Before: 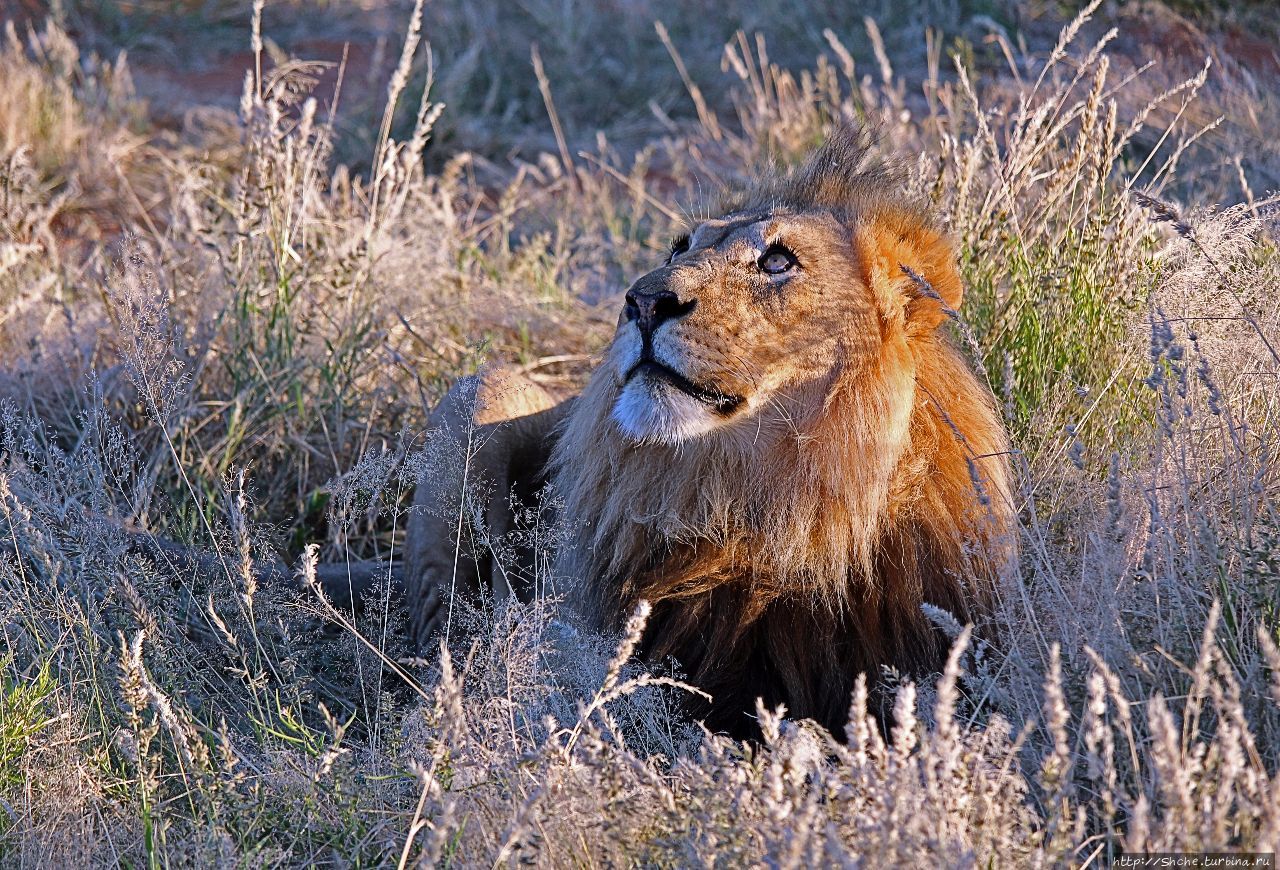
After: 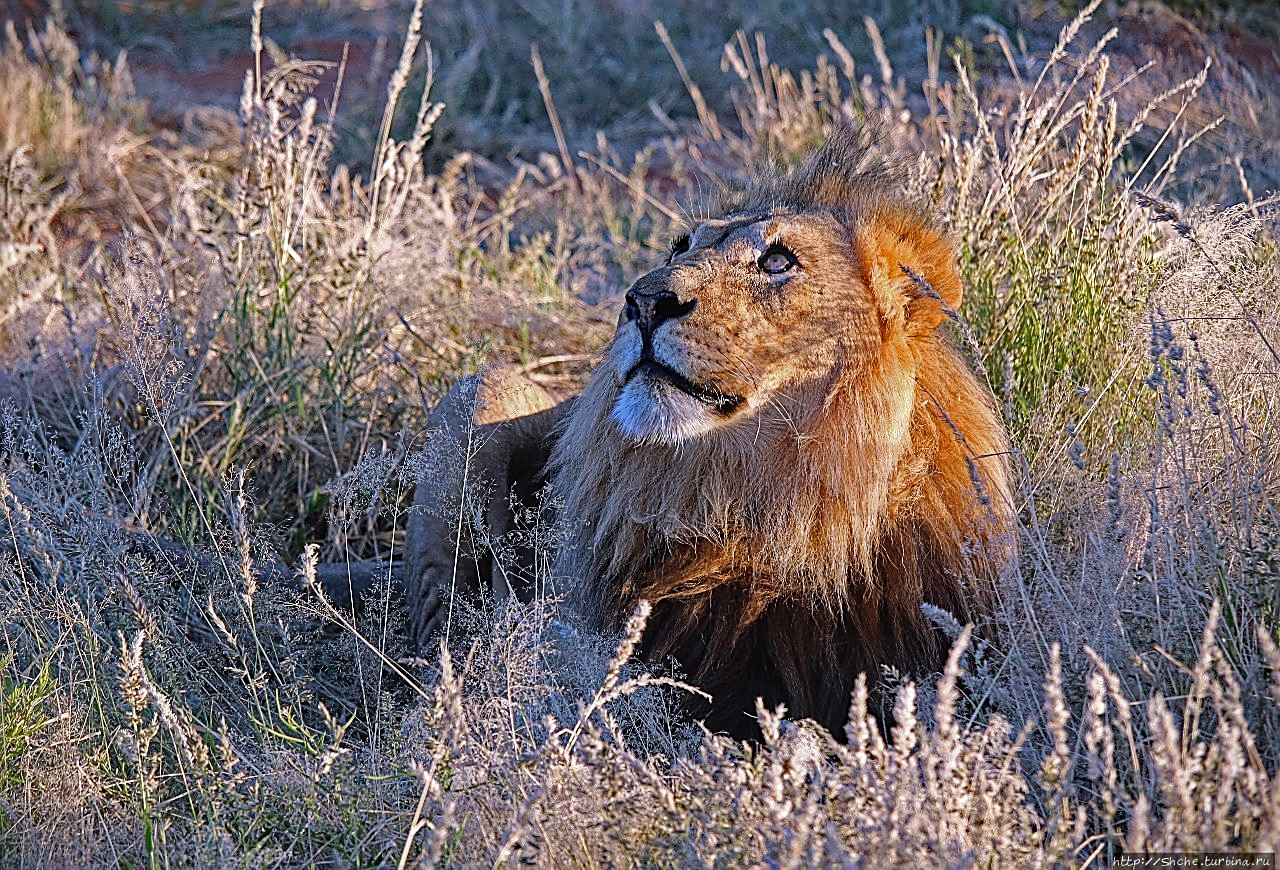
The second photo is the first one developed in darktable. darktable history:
vignetting: fall-off start 91.67%, saturation -0.032
sharpen: on, module defaults
haze removal: compatibility mode true, adaptive false
local contrast: detail 109%
